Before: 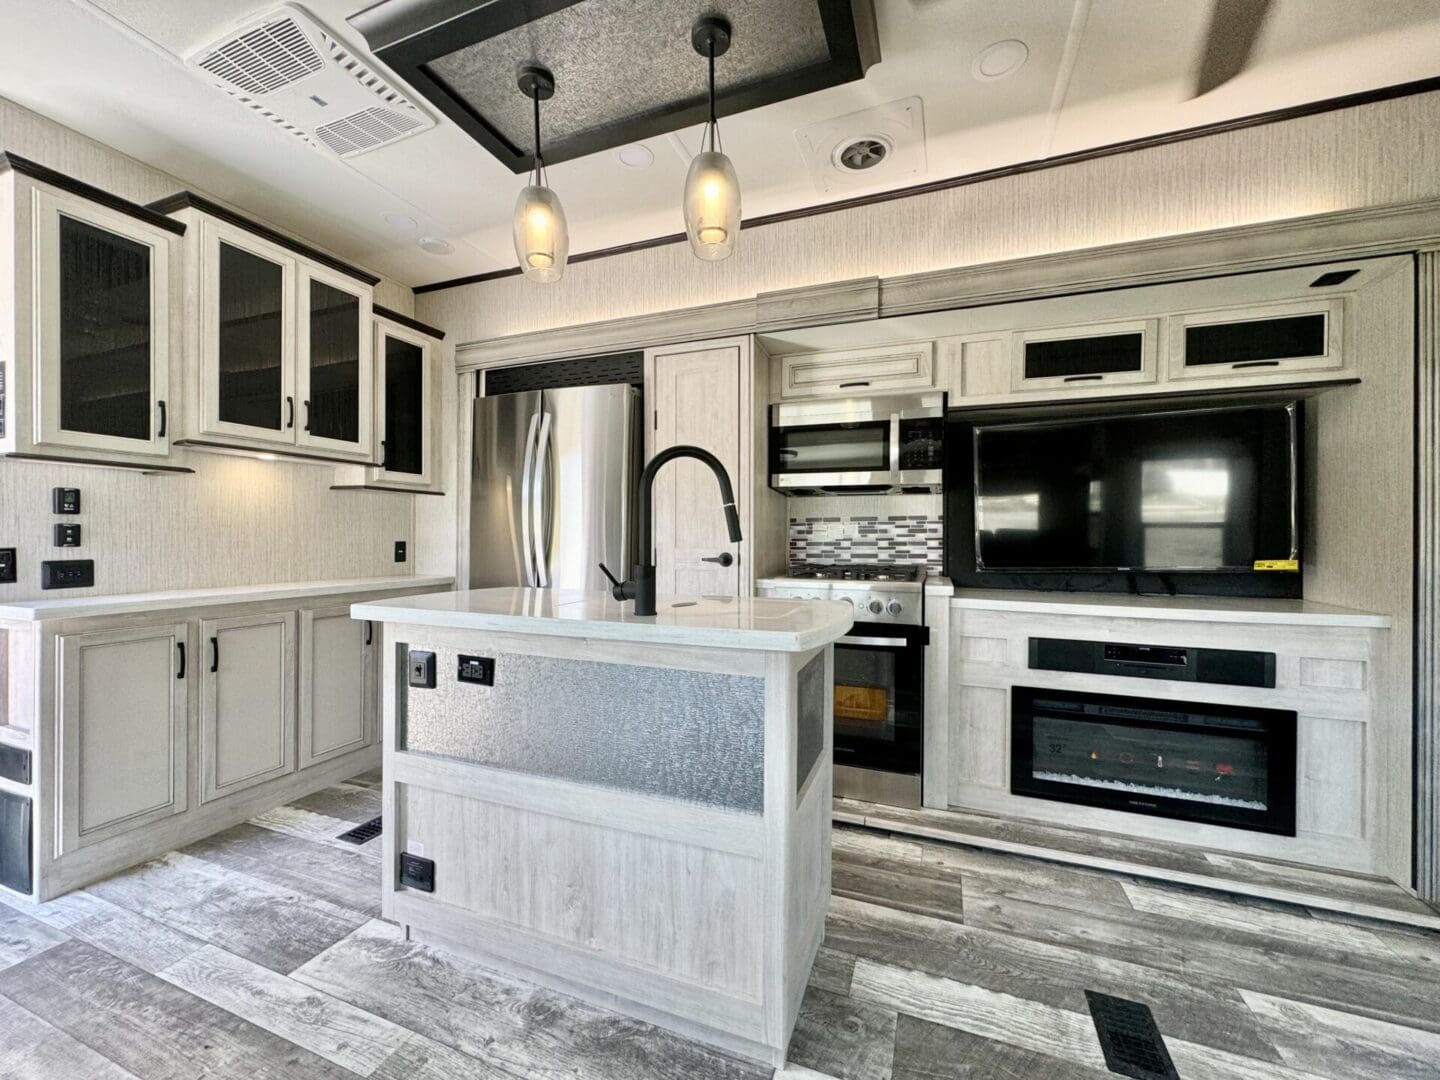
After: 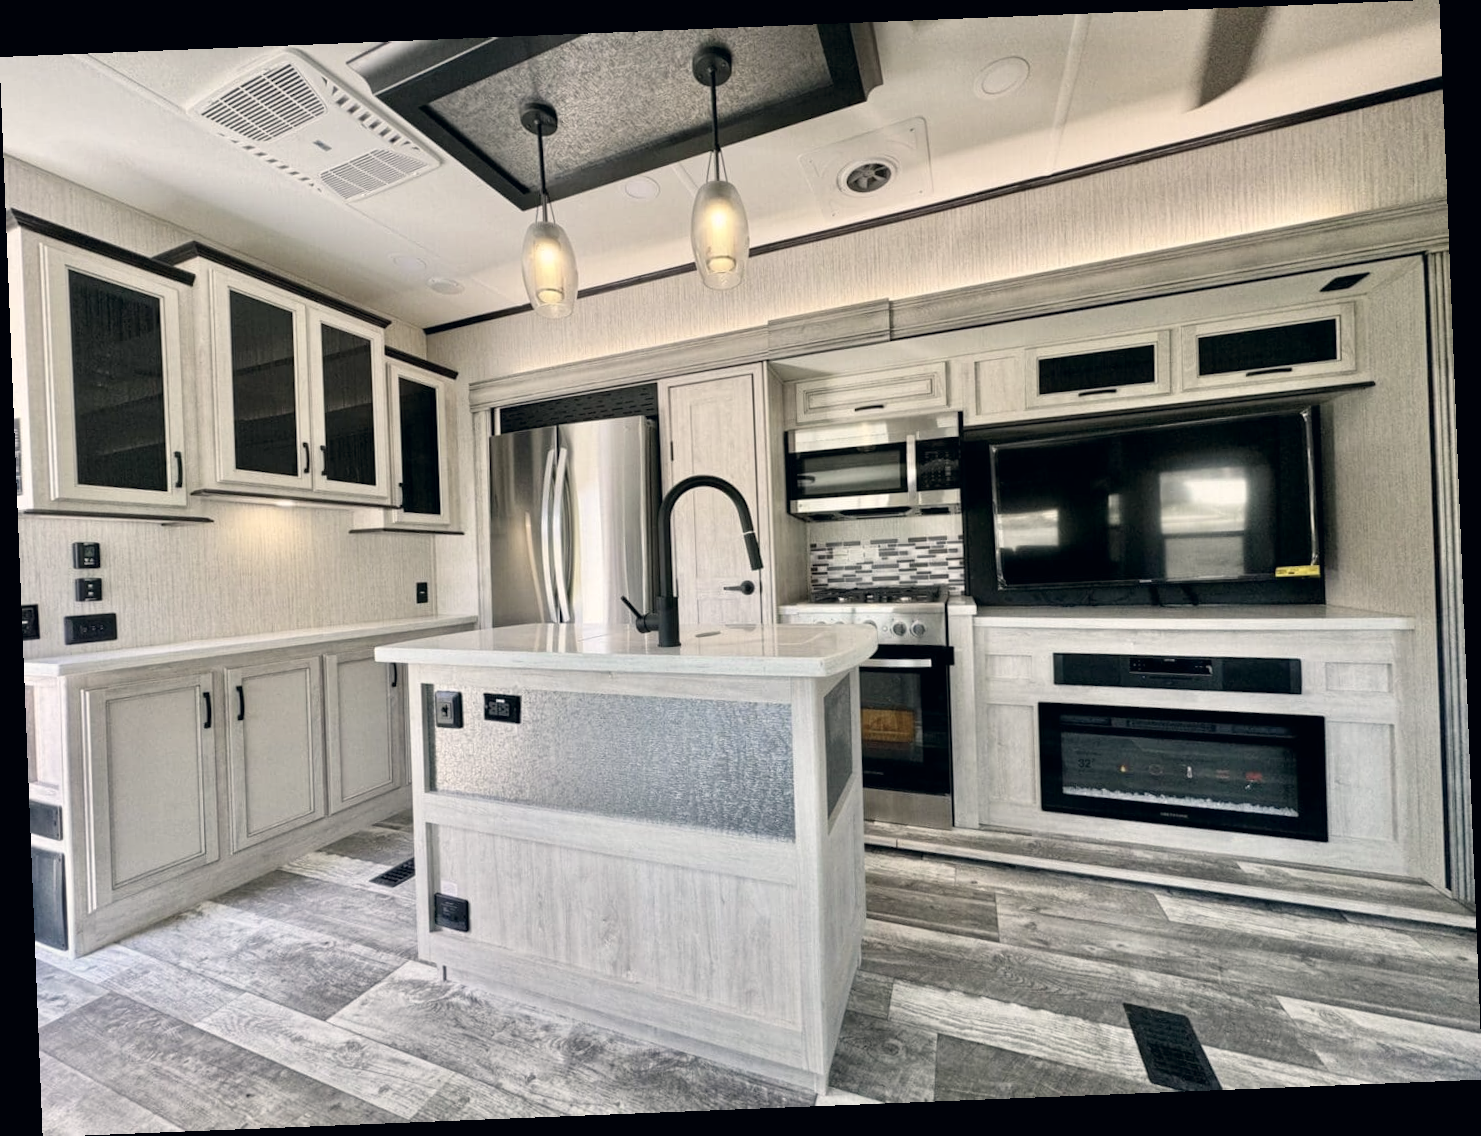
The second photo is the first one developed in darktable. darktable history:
color correction: highlights a* 2.75, highlights b* 5, shadows a* -2.04, shadows b* -4.84, saturation 0.8
color zones: curves: ch1 [(0, 0.469) (0.001, 0.469) (0.12, 0.446) (0.248, 0.469) (0.5, 0.5) (0.748, 0.5) (0.999, 0.469) (1, 0.469)]
rotate and perspective: rotation -2.29°, automatic cropping off
